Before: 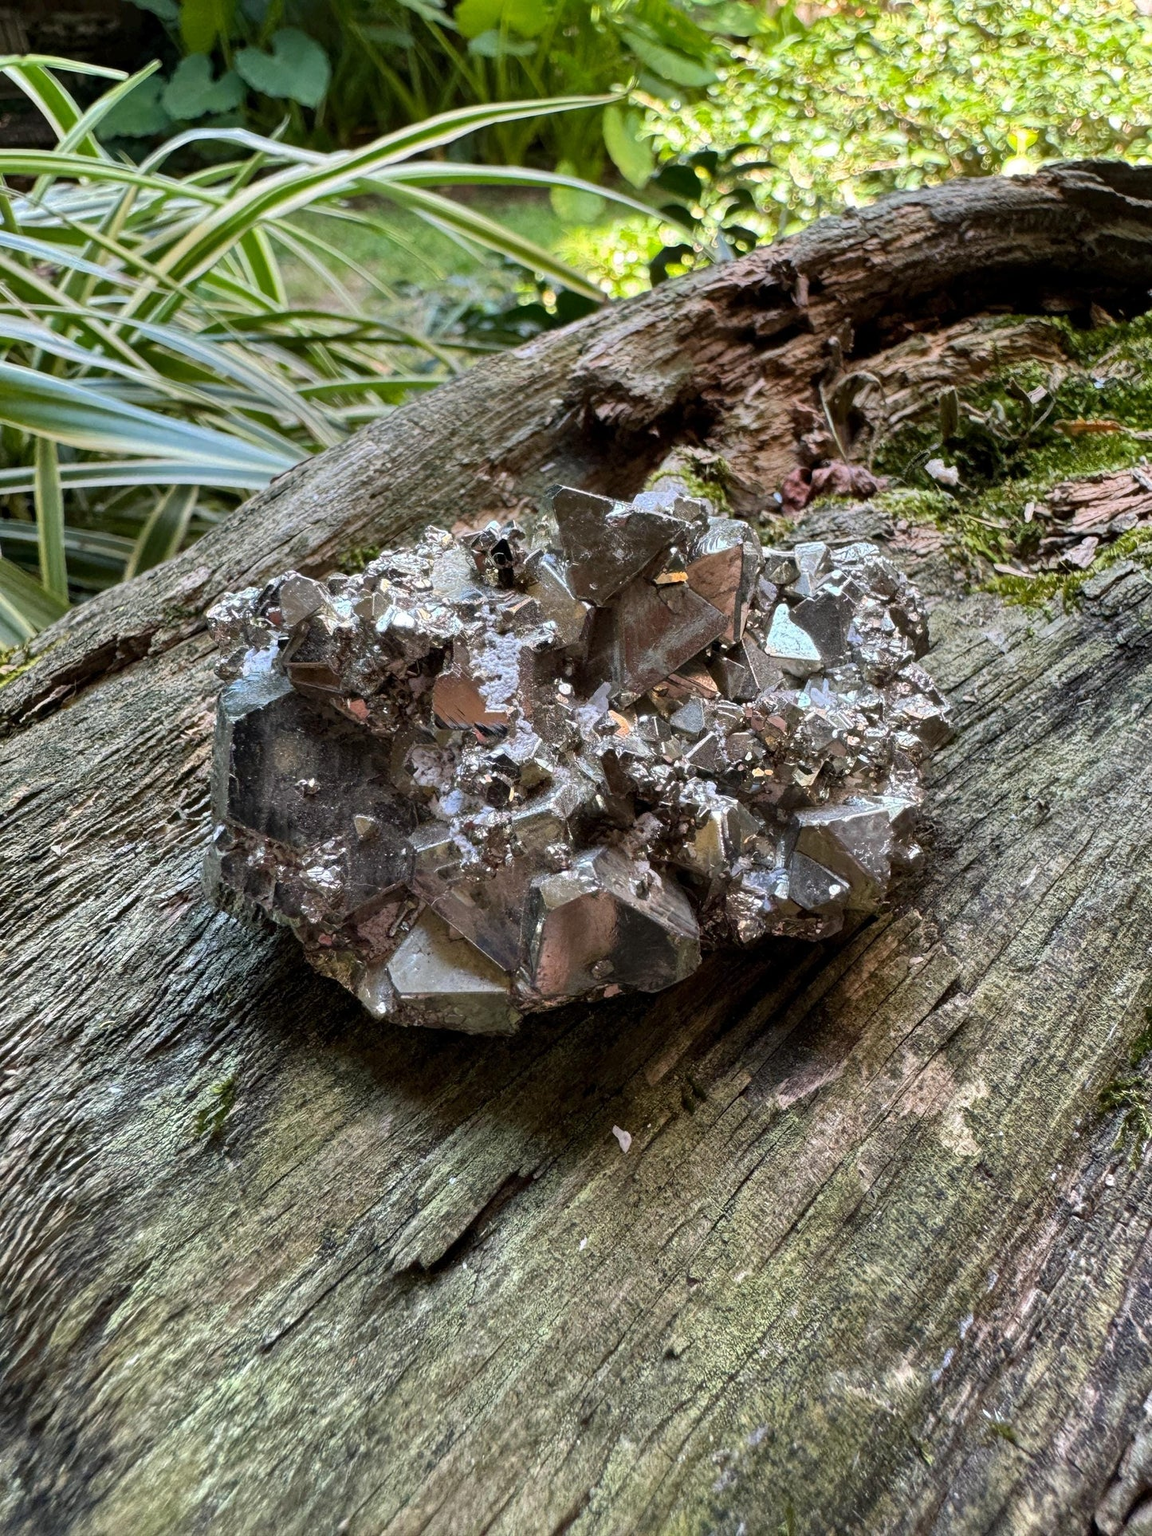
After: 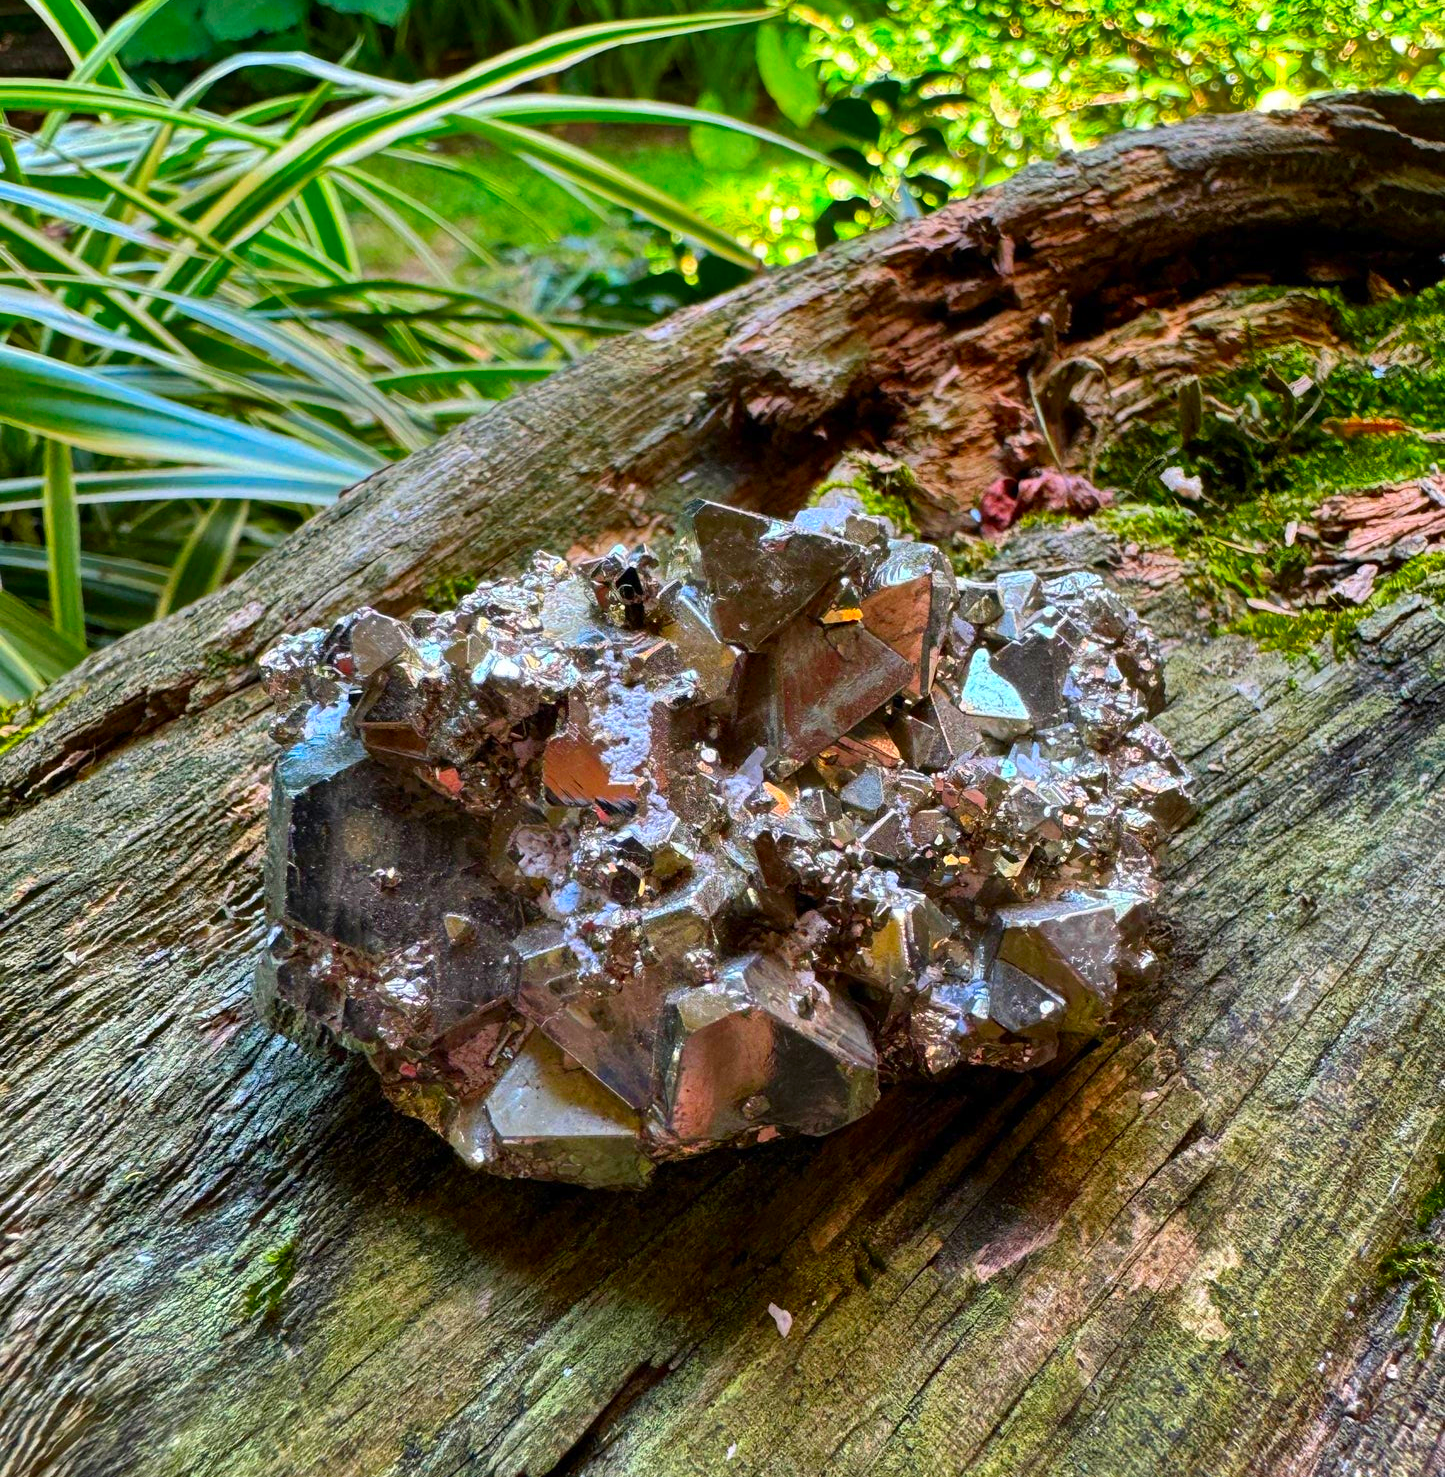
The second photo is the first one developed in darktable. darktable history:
crop: top 5.667%, bottom 17.637%
shadows and highlights: shadows 20.91, highlights -82.73, soften with gaussian
color correction: saturation 2.15
